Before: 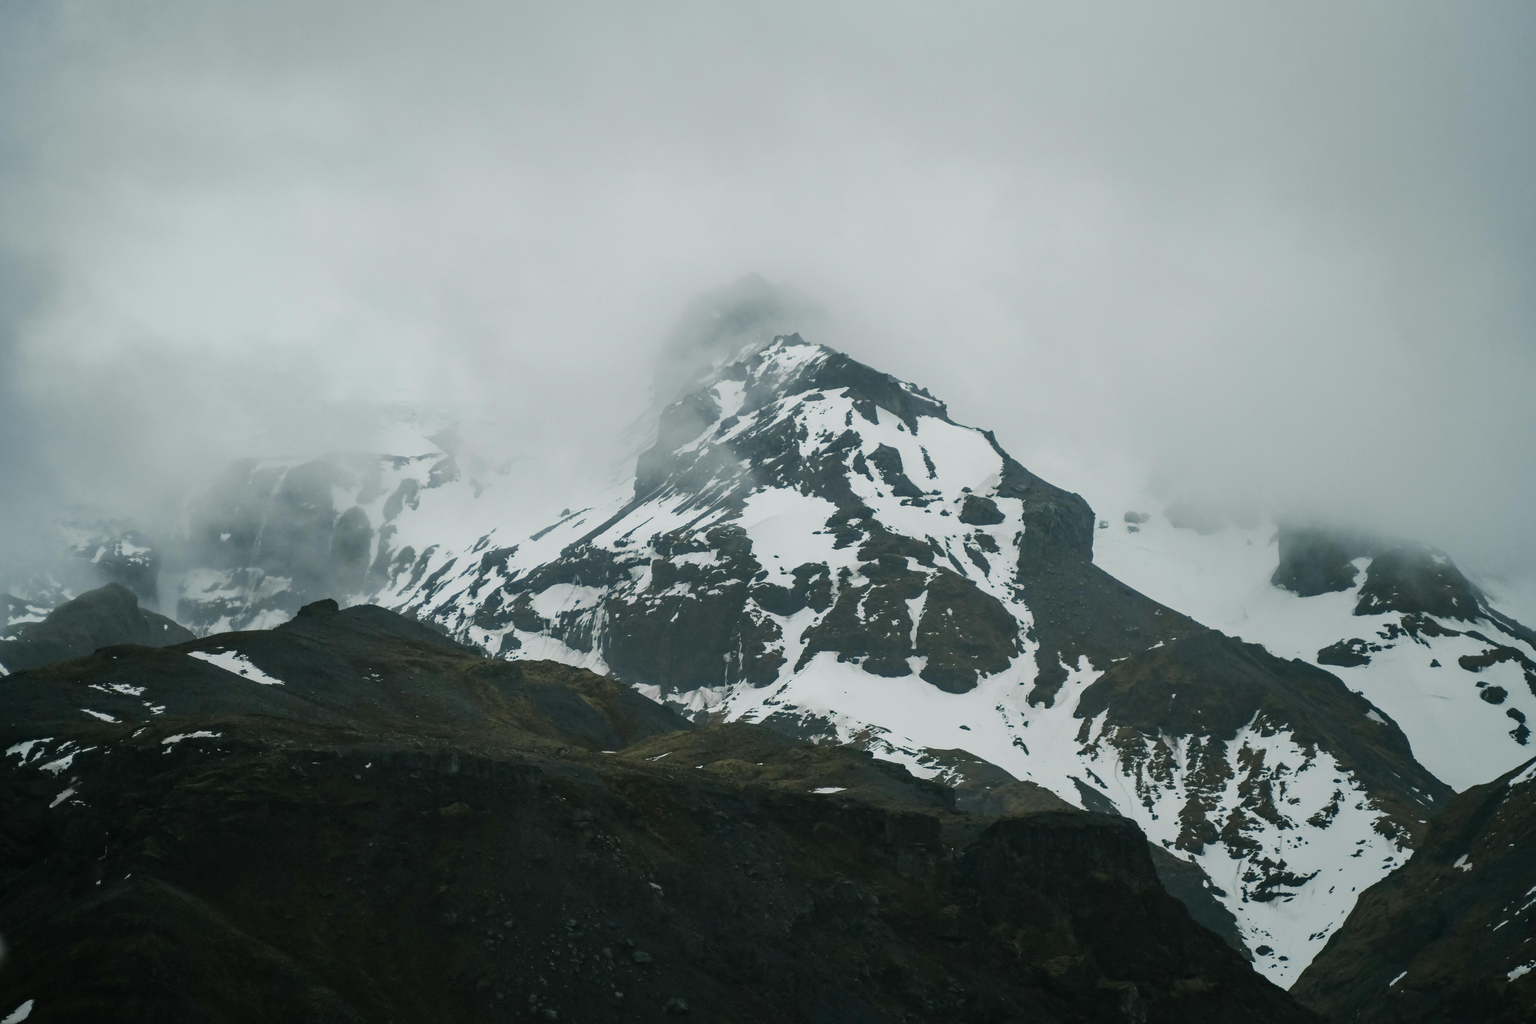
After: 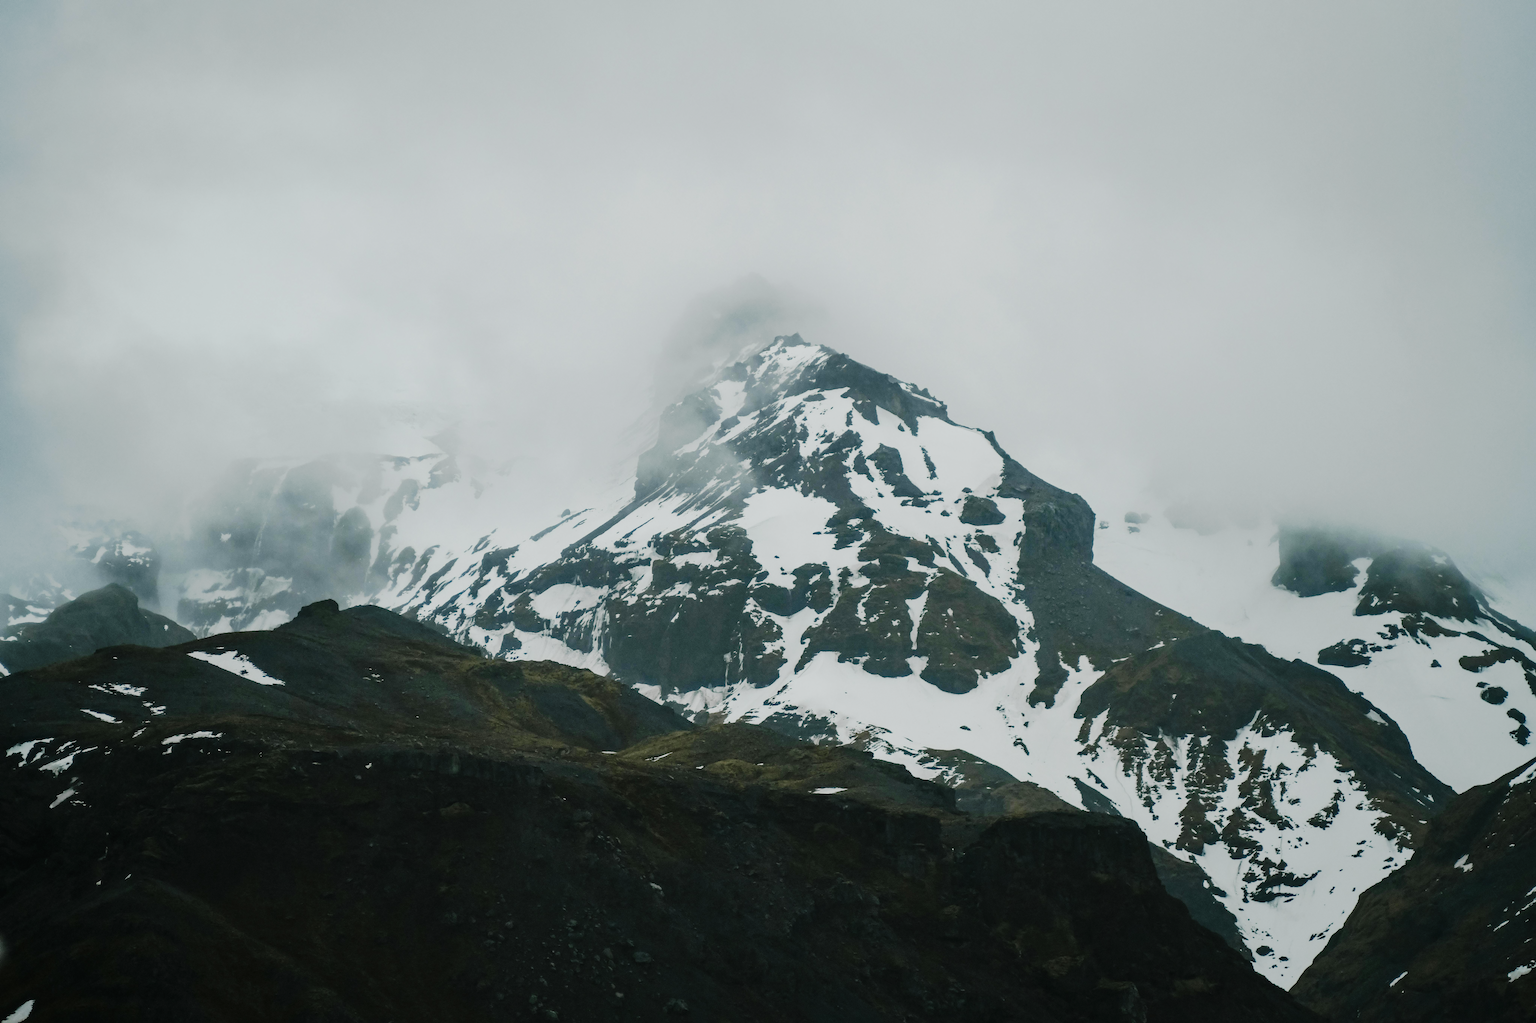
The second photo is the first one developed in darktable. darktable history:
tone curve: curves: ch0 [(0, 0) (0.003, 0.009) (0.011, 0.013) (0.025, 0.022) (0.044, 0.039) (0.069, 0.055) (0.1, 0.077) (0.136, 0.113) (0.177, 0.158) (0.224, 0.213) (0.277, 0.289) (0.335, 0.367) (0.399, 0.451) (0.468, 0.532) (0.543, 0.615) (0.623, 0.696) (0.709, 0.755) (0.801, 0.818) (0.898, 0.893) (1, 1)], preserve colors none
